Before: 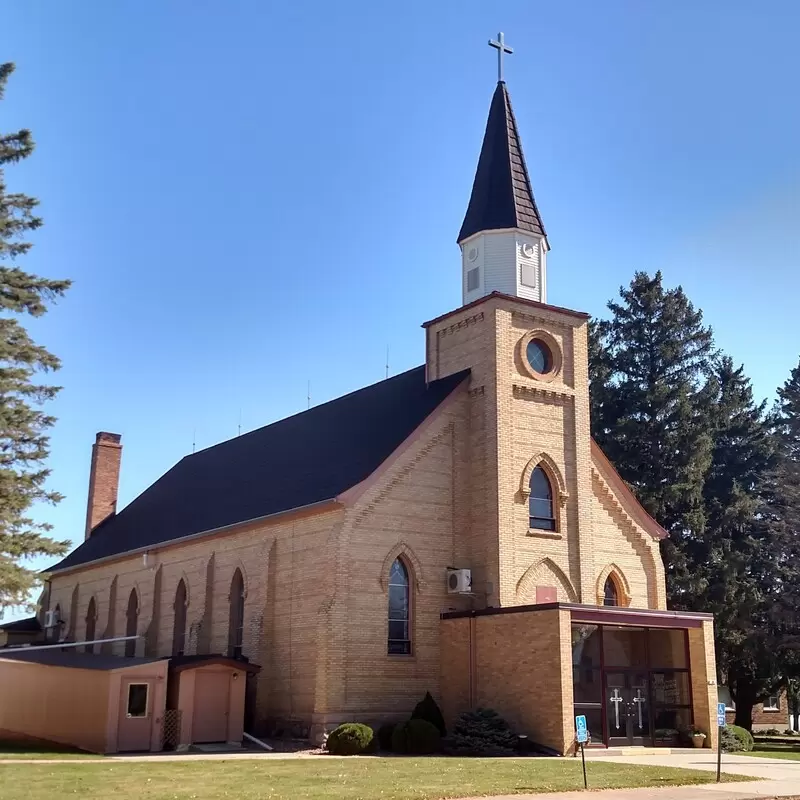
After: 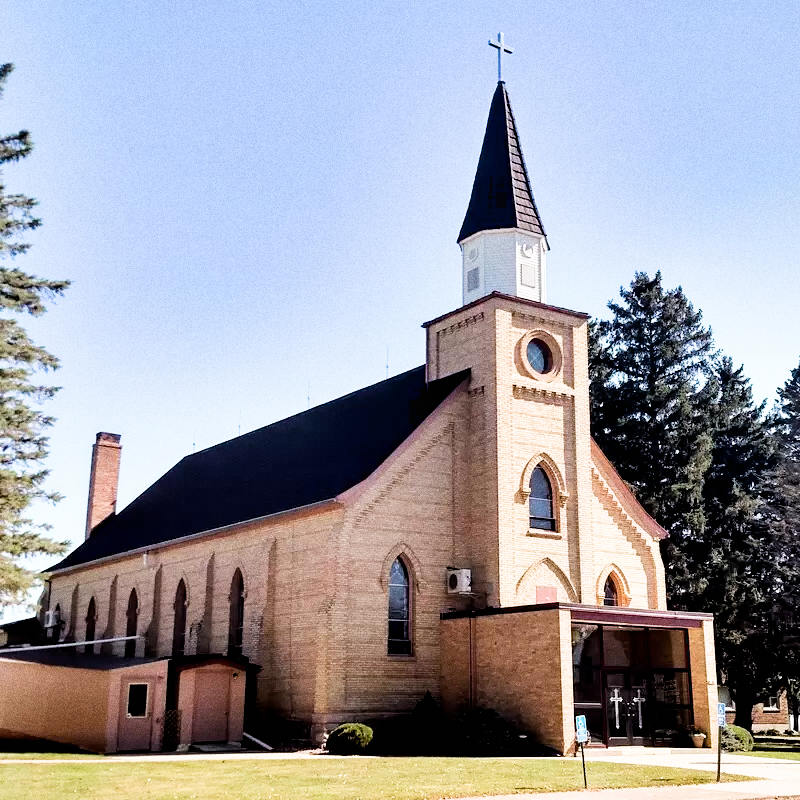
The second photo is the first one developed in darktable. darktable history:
filmic rgb: black relative exposure -5 EV, white relative exposure 3.5 EV, hardness 3.19, contrast 1.3, highlights saturation mix -50%
grain: coarseness 0.09 ISO, strength 40%
exposure: black level correction 0.01, exposure 1 EV, compensate highlight preservation false
